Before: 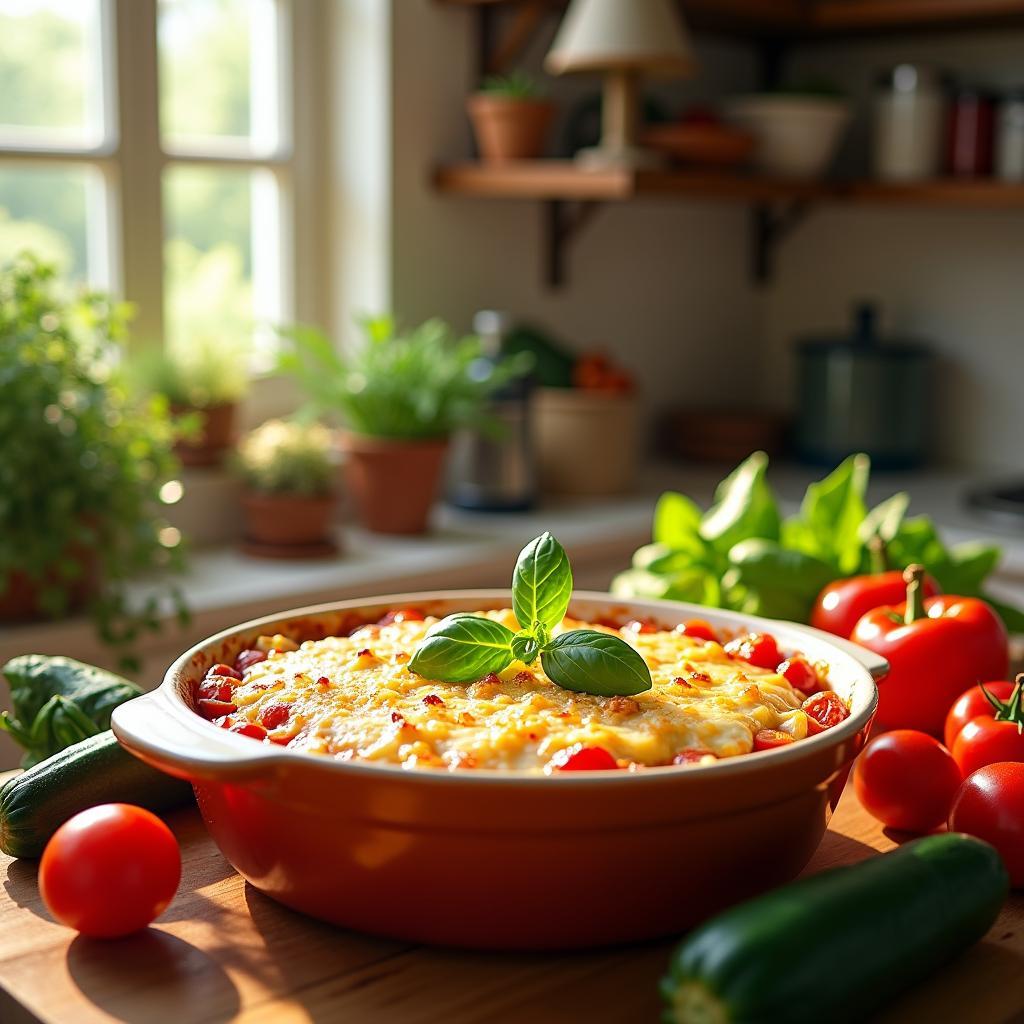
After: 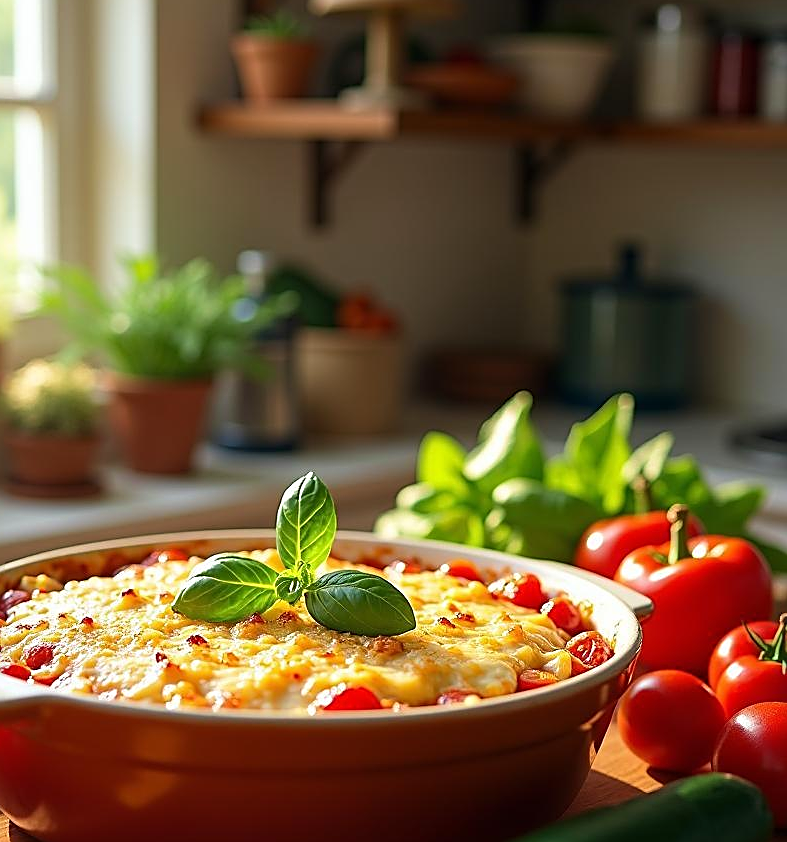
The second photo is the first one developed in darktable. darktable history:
crop: left 23.106%, top 5.891%, bottom 11.796%
sharpen: amount 0.579
velvia: strength 14.46%
